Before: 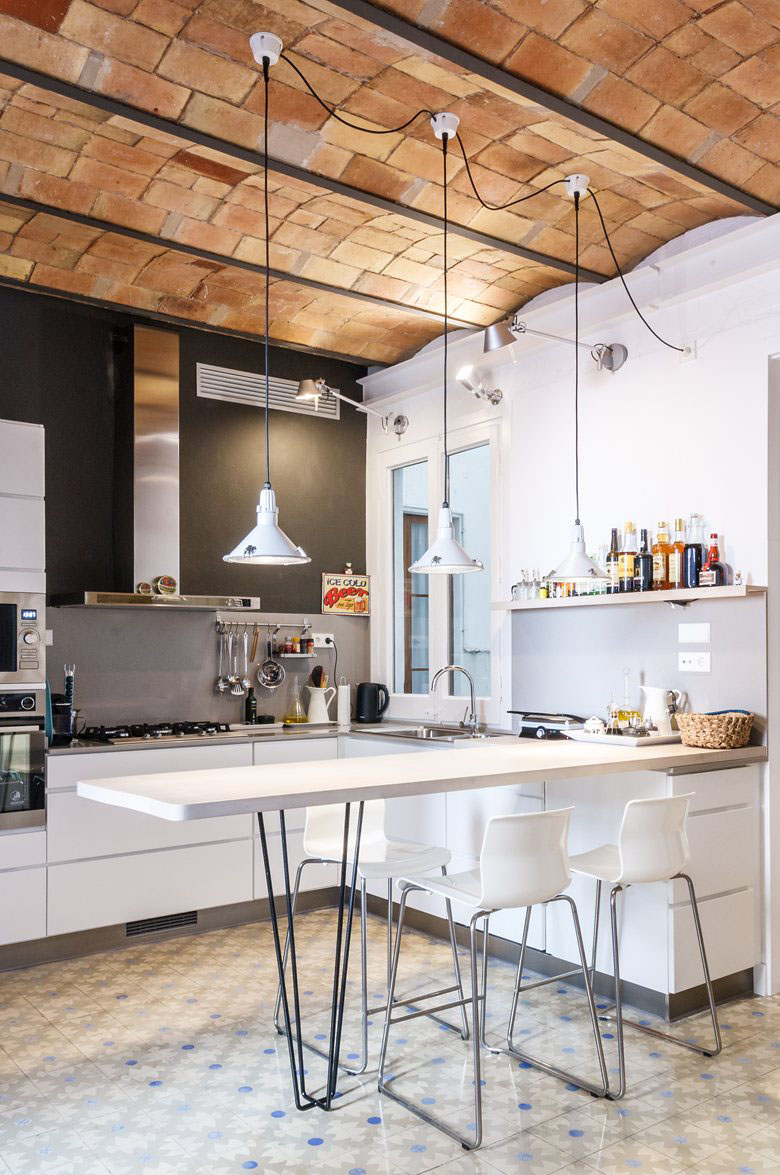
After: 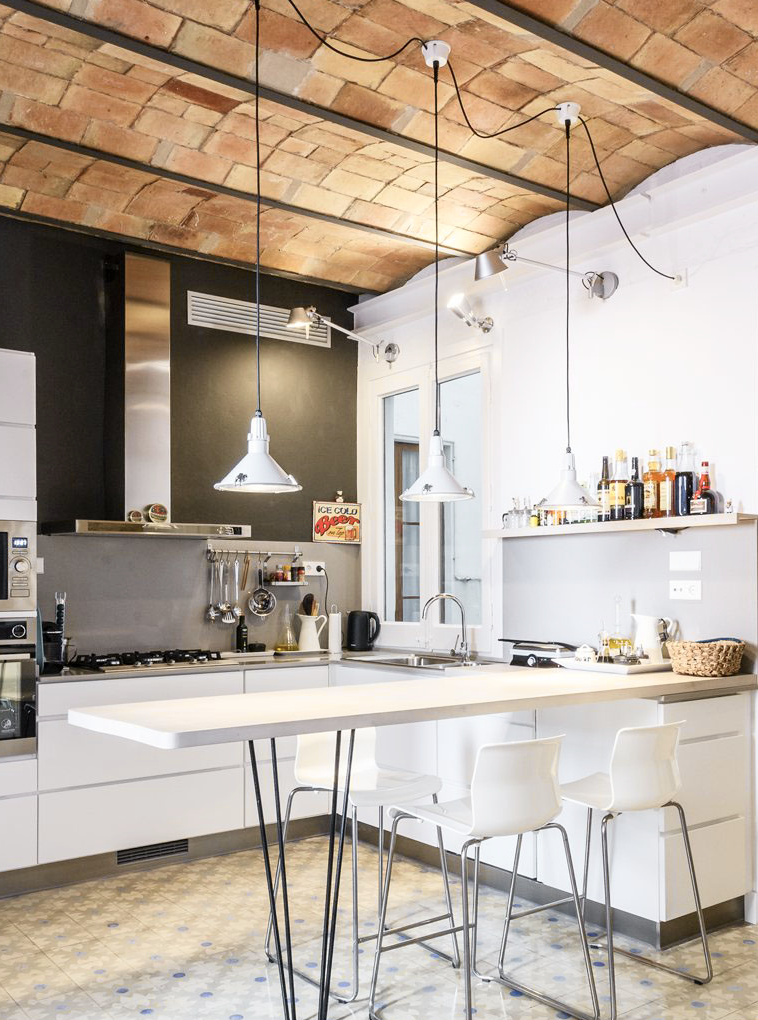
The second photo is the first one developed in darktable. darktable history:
crop: left 1.224%, top 6.168%, right 1.494%, bottom 6.944%
tone curve: curves: ch0 [(0, 0) (0.765, 0.816) (1, 1)]; ch1 [(0, 0) (0.425, 0.464) (0.5, 0.5) (0.531, 0.522) (0.588, 0.575) (0.994, 0.939)]; ch2 [(0, 0) (0.398, 0.435) (0.455, 0.481) (0.501, 0.504) (0.529, 0.544) (0.584, 0.585) (1, 0.911)], color space Lab, independent channels, preserve colors none
